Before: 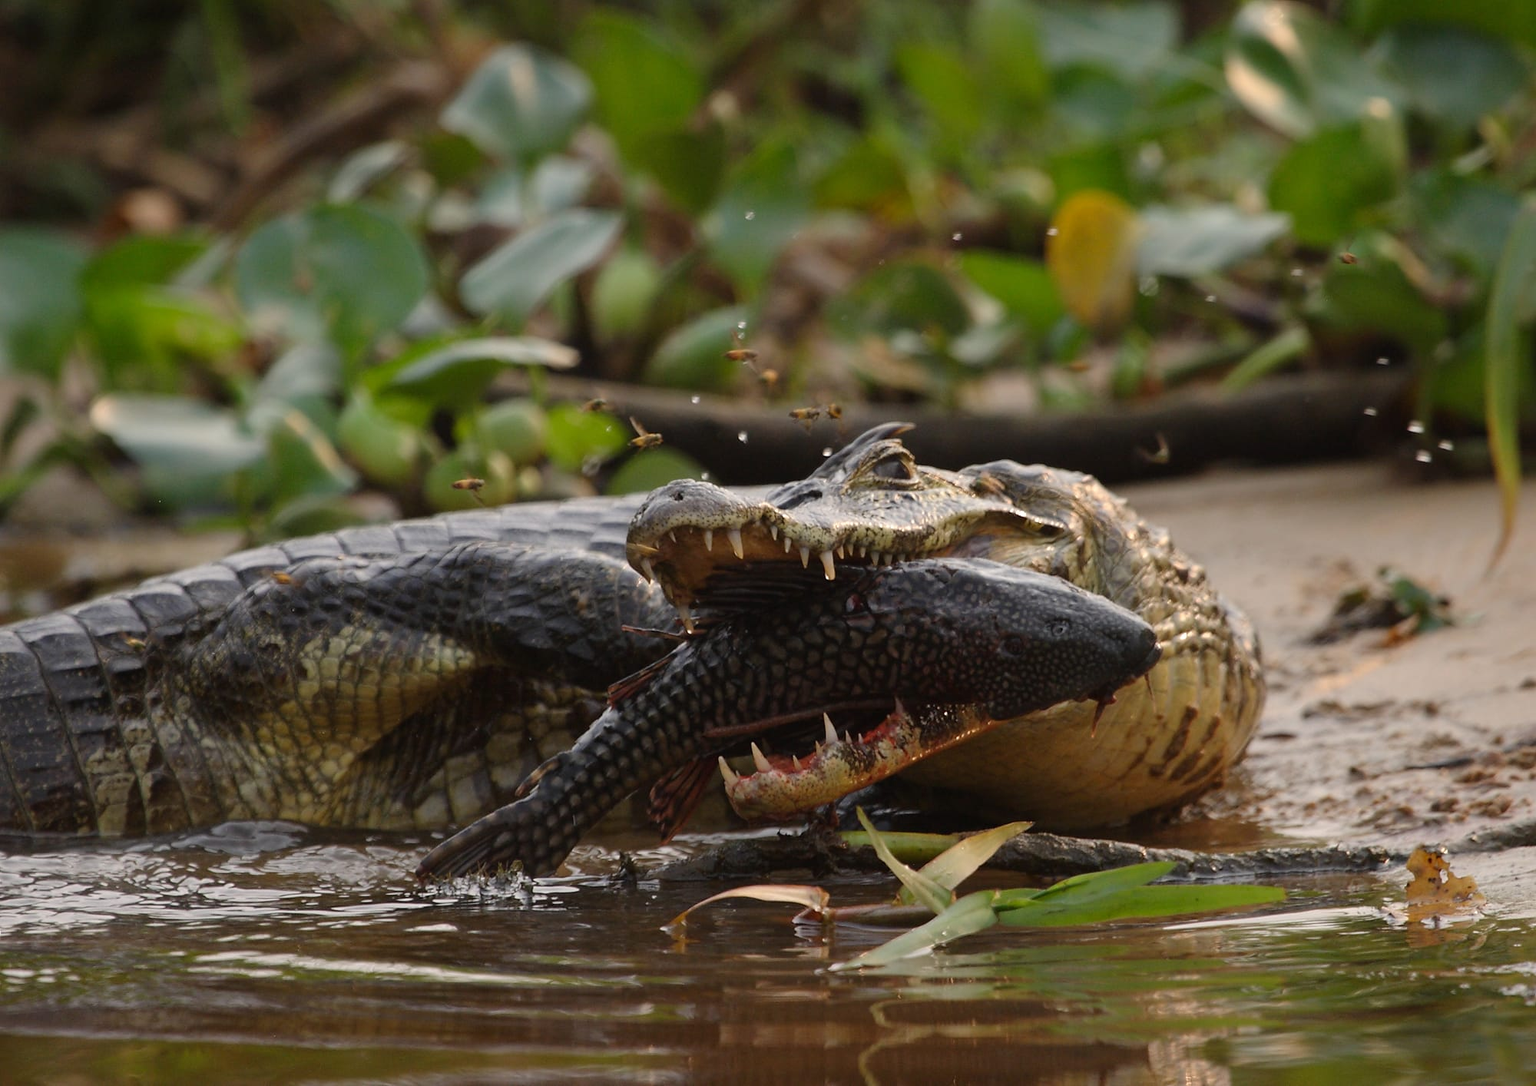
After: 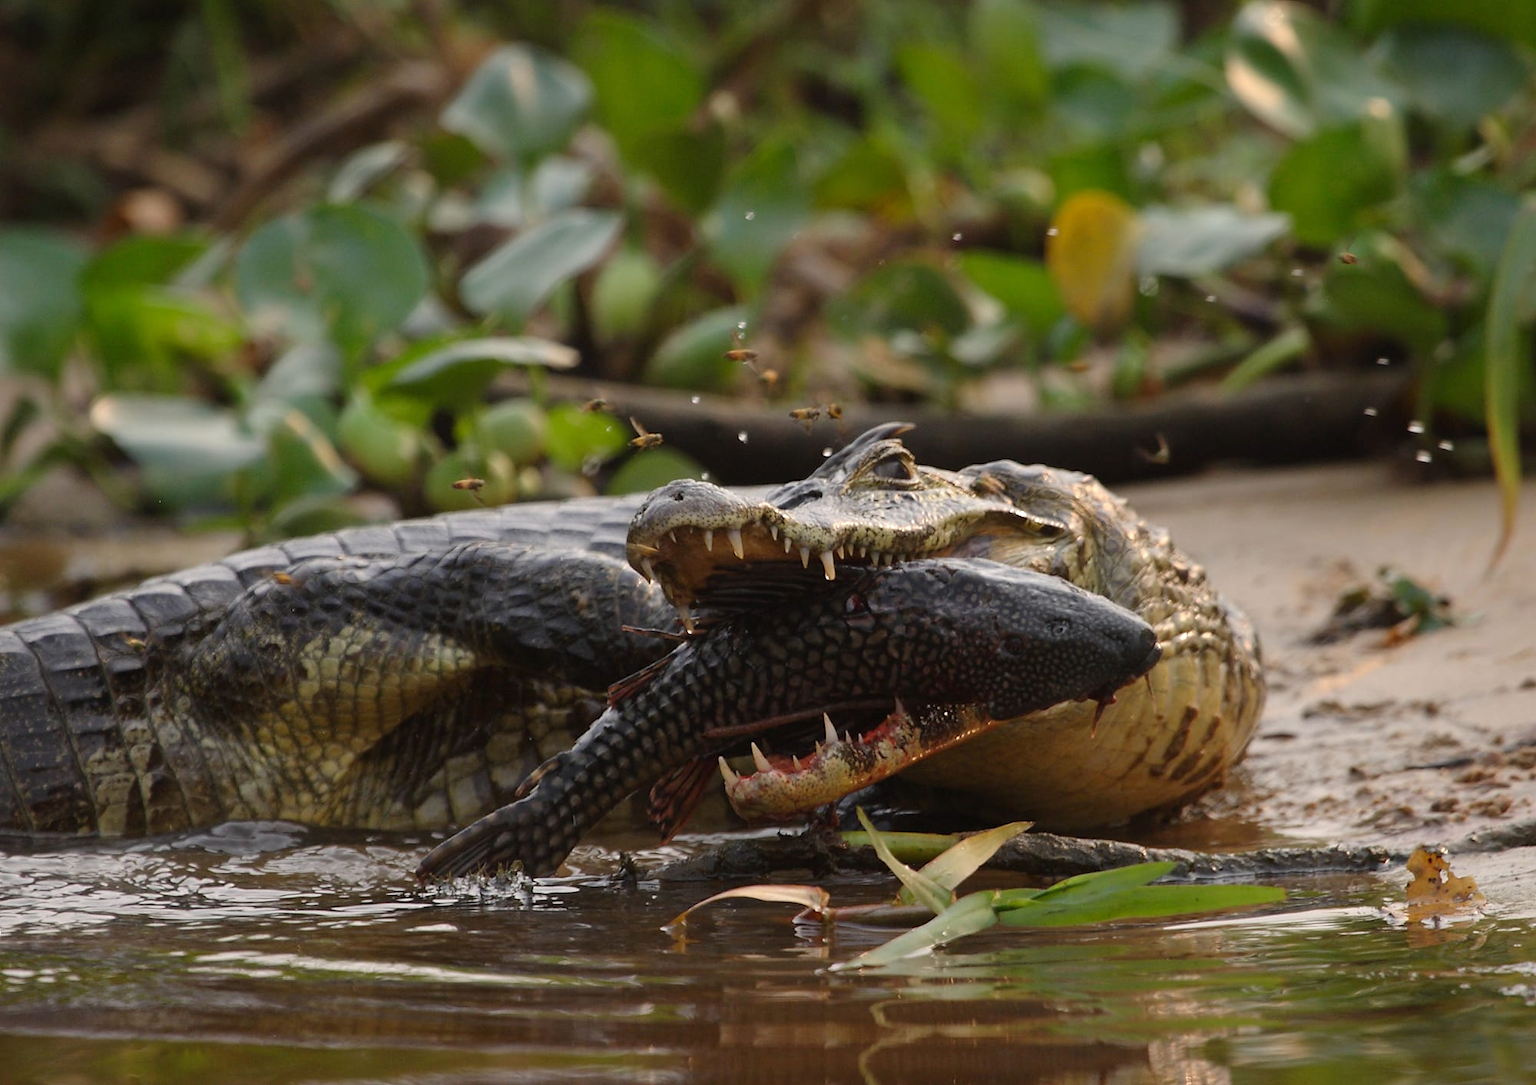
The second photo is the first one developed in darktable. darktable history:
exposure: exposure 0.081 EV, compensate highlight preservation false
